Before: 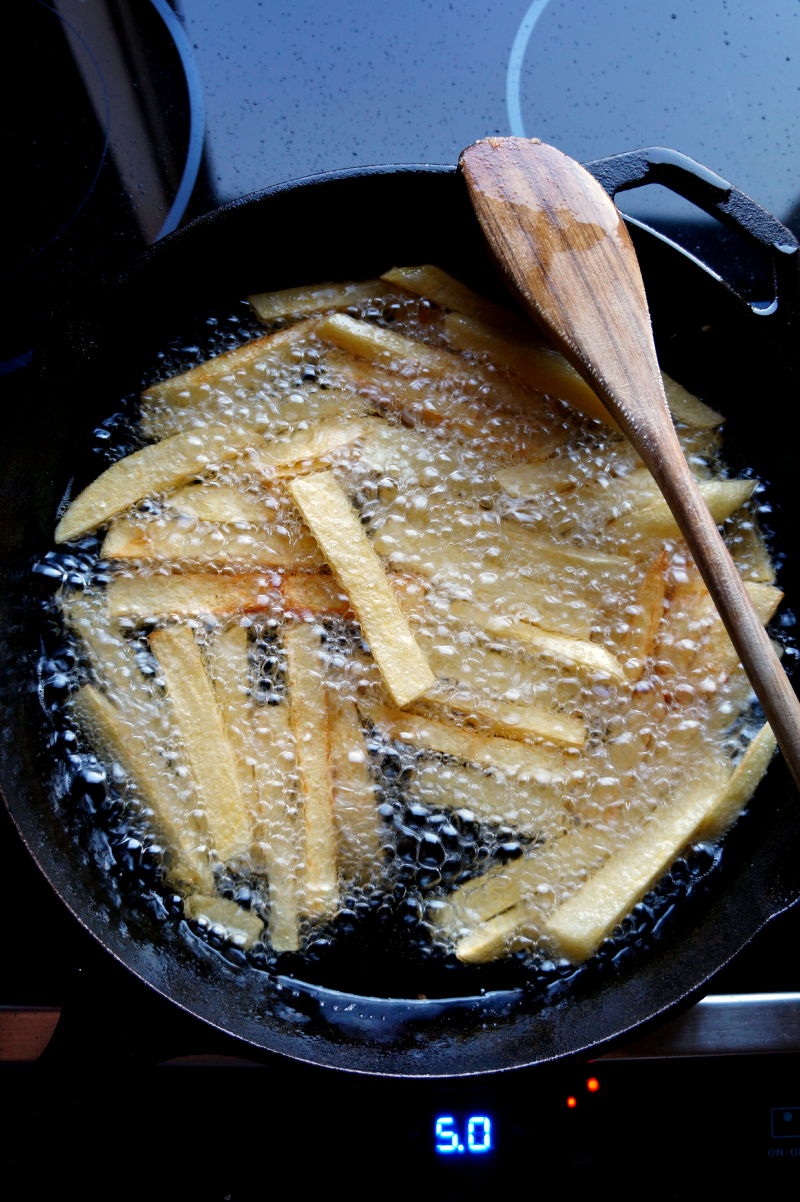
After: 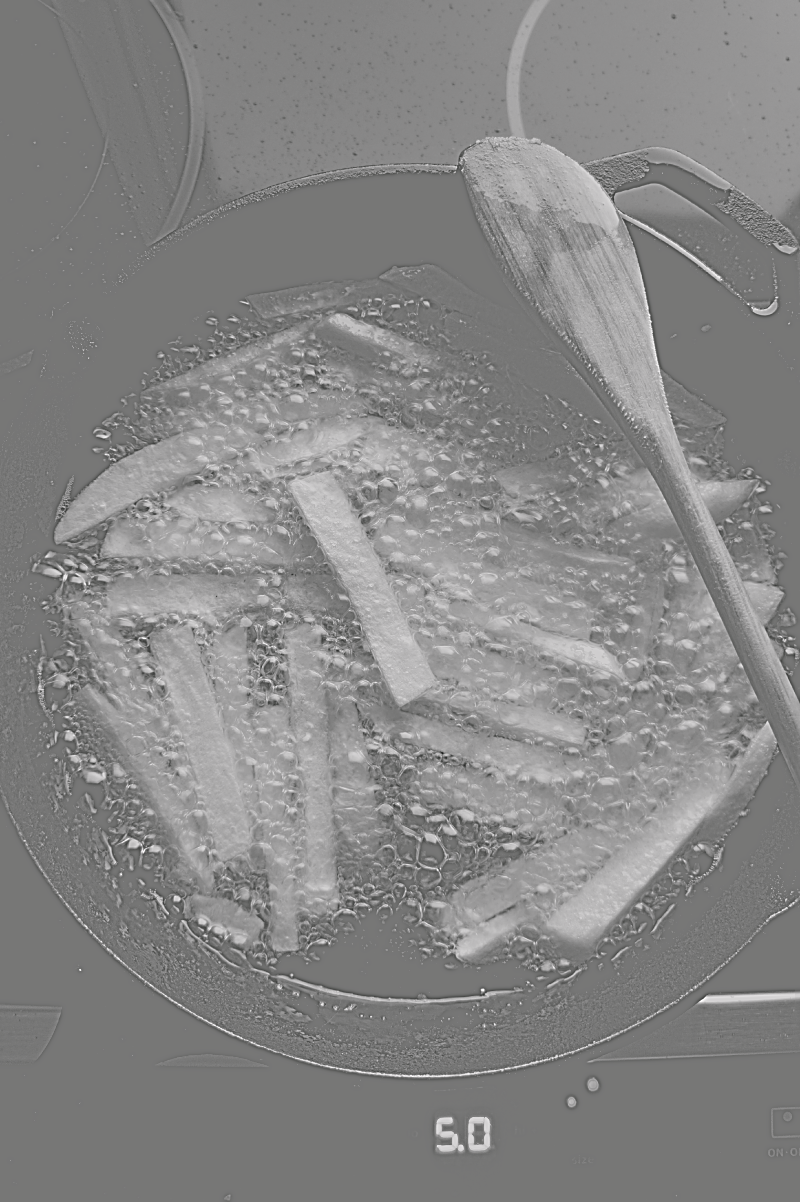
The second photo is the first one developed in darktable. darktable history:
white balance: red 0.948, green 1.02, blue 1.176
highpass: sharpness 5.84%, contrast boost 8.44%
color balance rgb: shadows lift › chroma 1%, shadows lift › hue 113°, highlights gain › chroma 0.2%, highlights gain › hue 333°, perceptual saturation grading › global saturation 20%, perceptual saturation grading › highlights -50%, perceptual saturation grading › shadows 25%, contrast -10%
sharpen: on, module defaults
exposure: exposure 3 EV, compensate highlight preservation false
